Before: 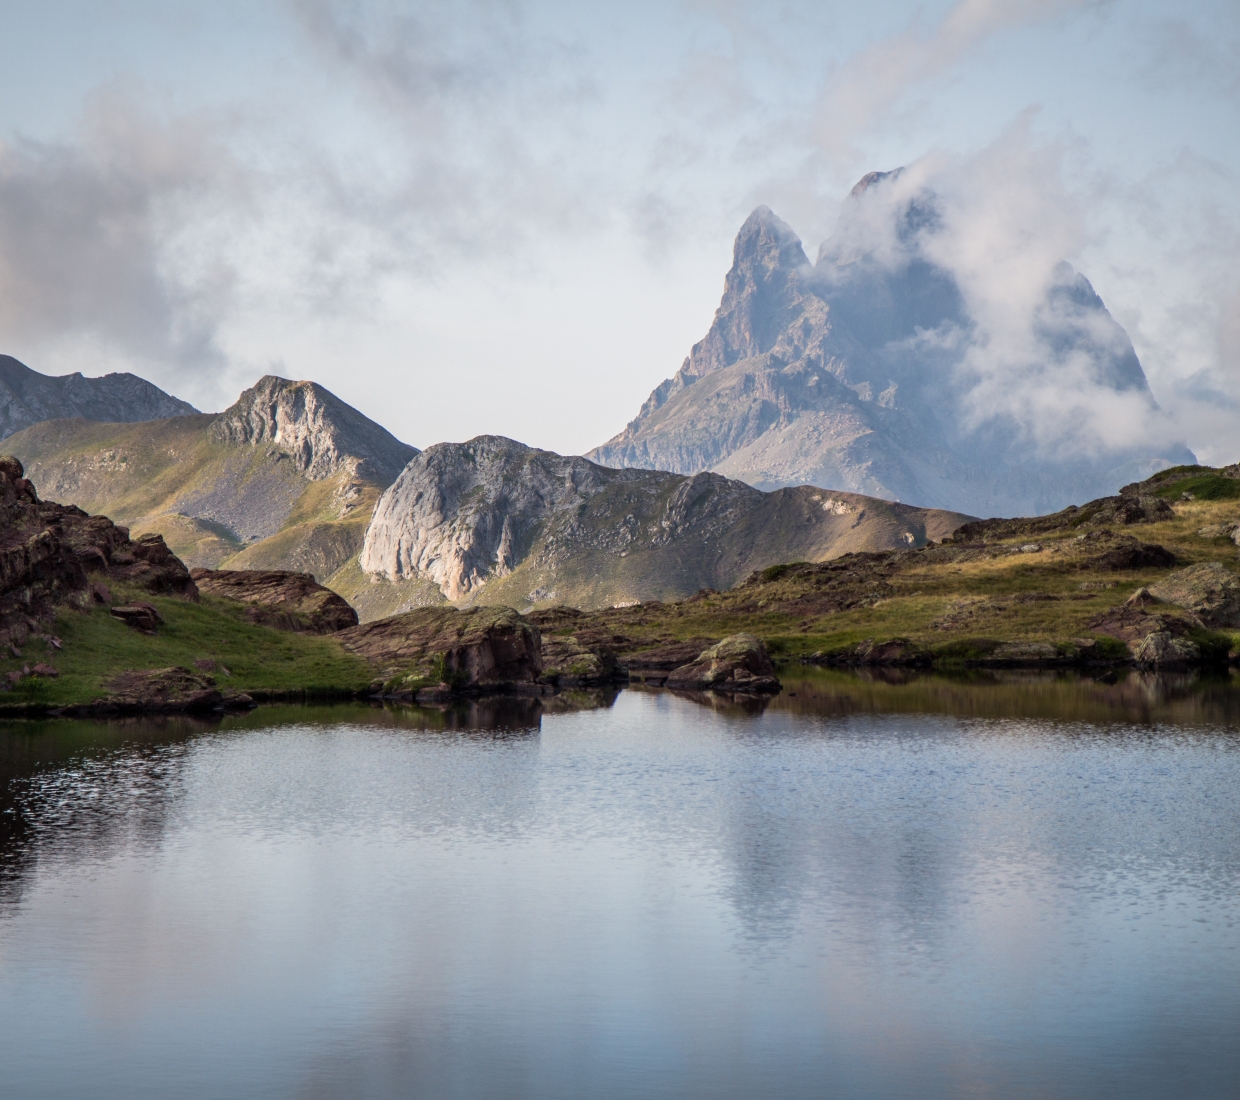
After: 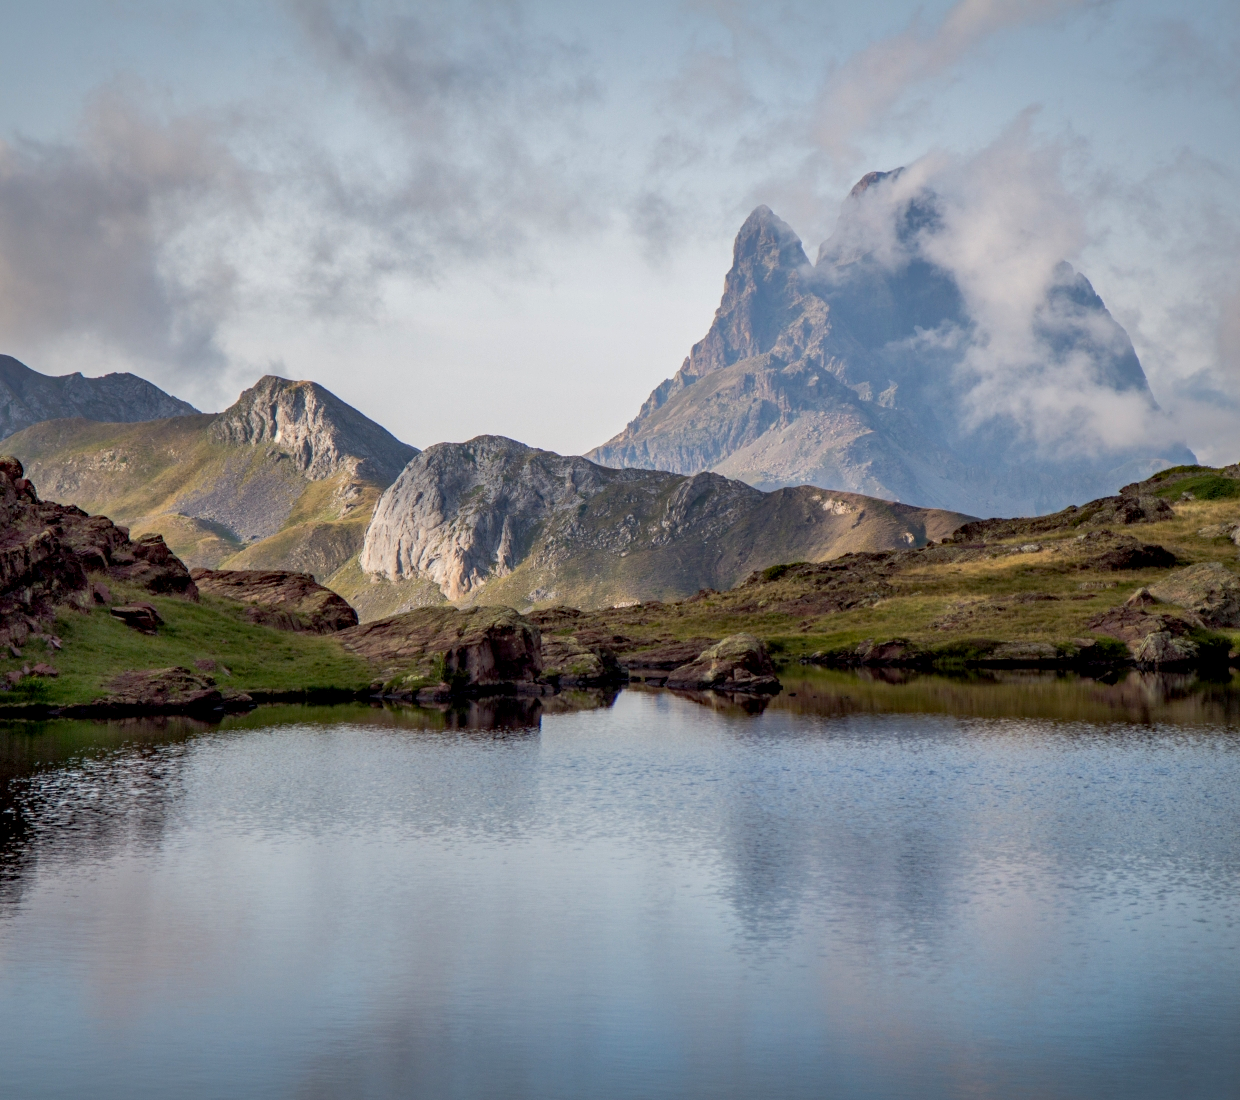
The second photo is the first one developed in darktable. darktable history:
exposure: black level correction 0.005, exposure 0.014 EV, compensate highlight preservation false
shadows and highlights: on, module defaults
haze removal: compatibility mode true, adaptive false
